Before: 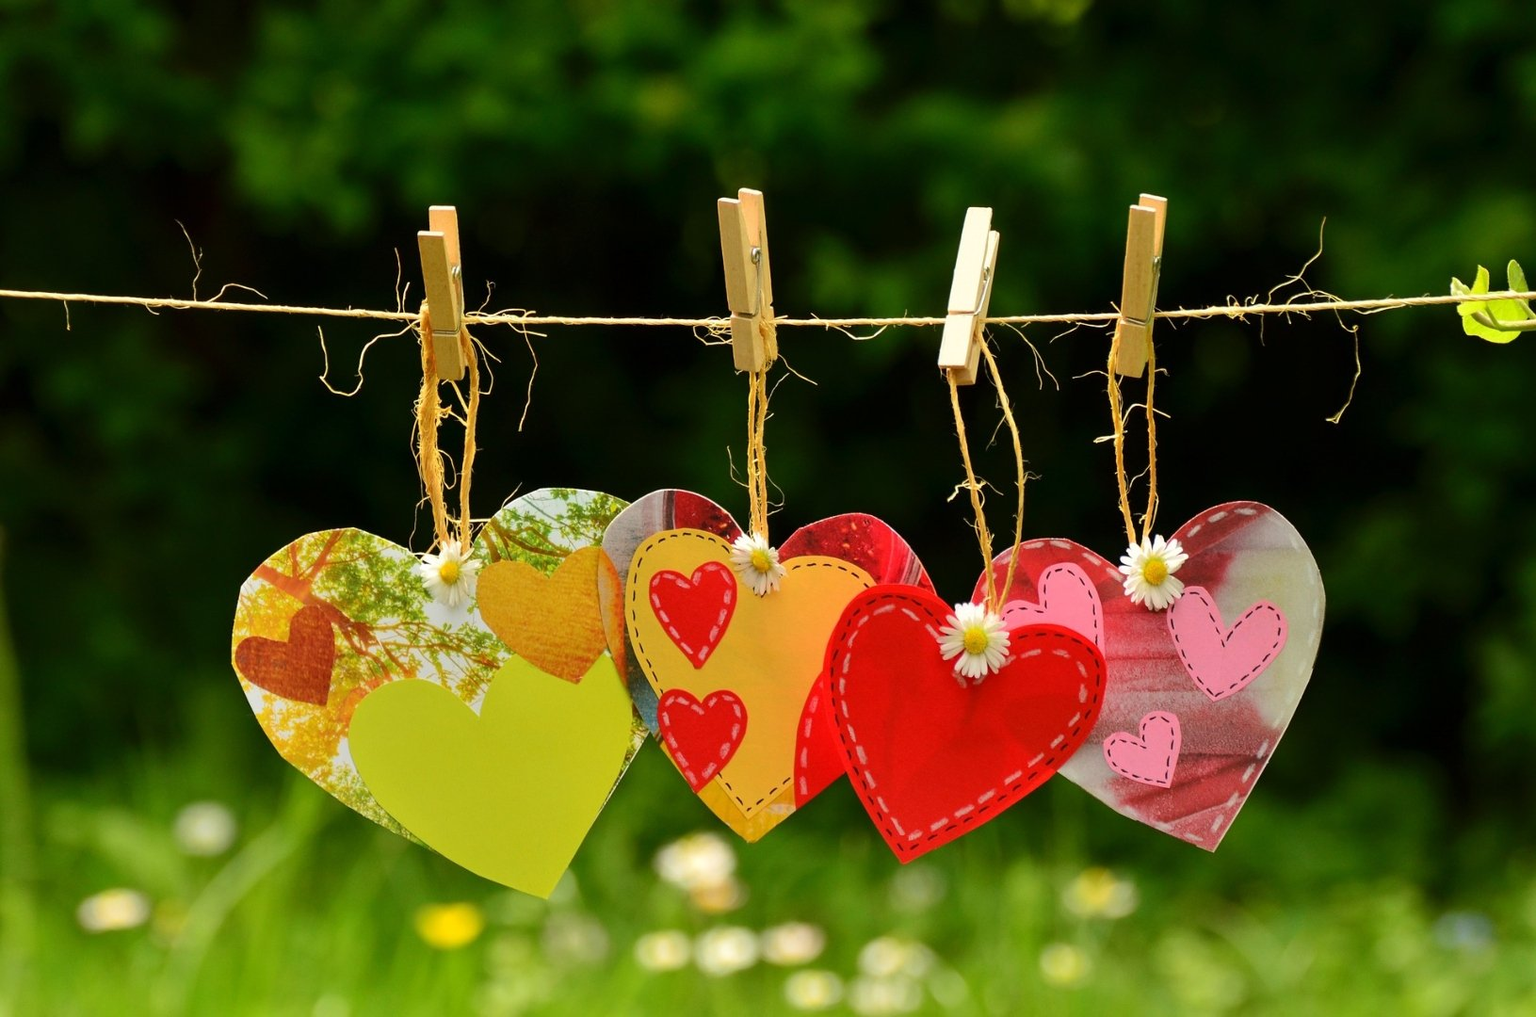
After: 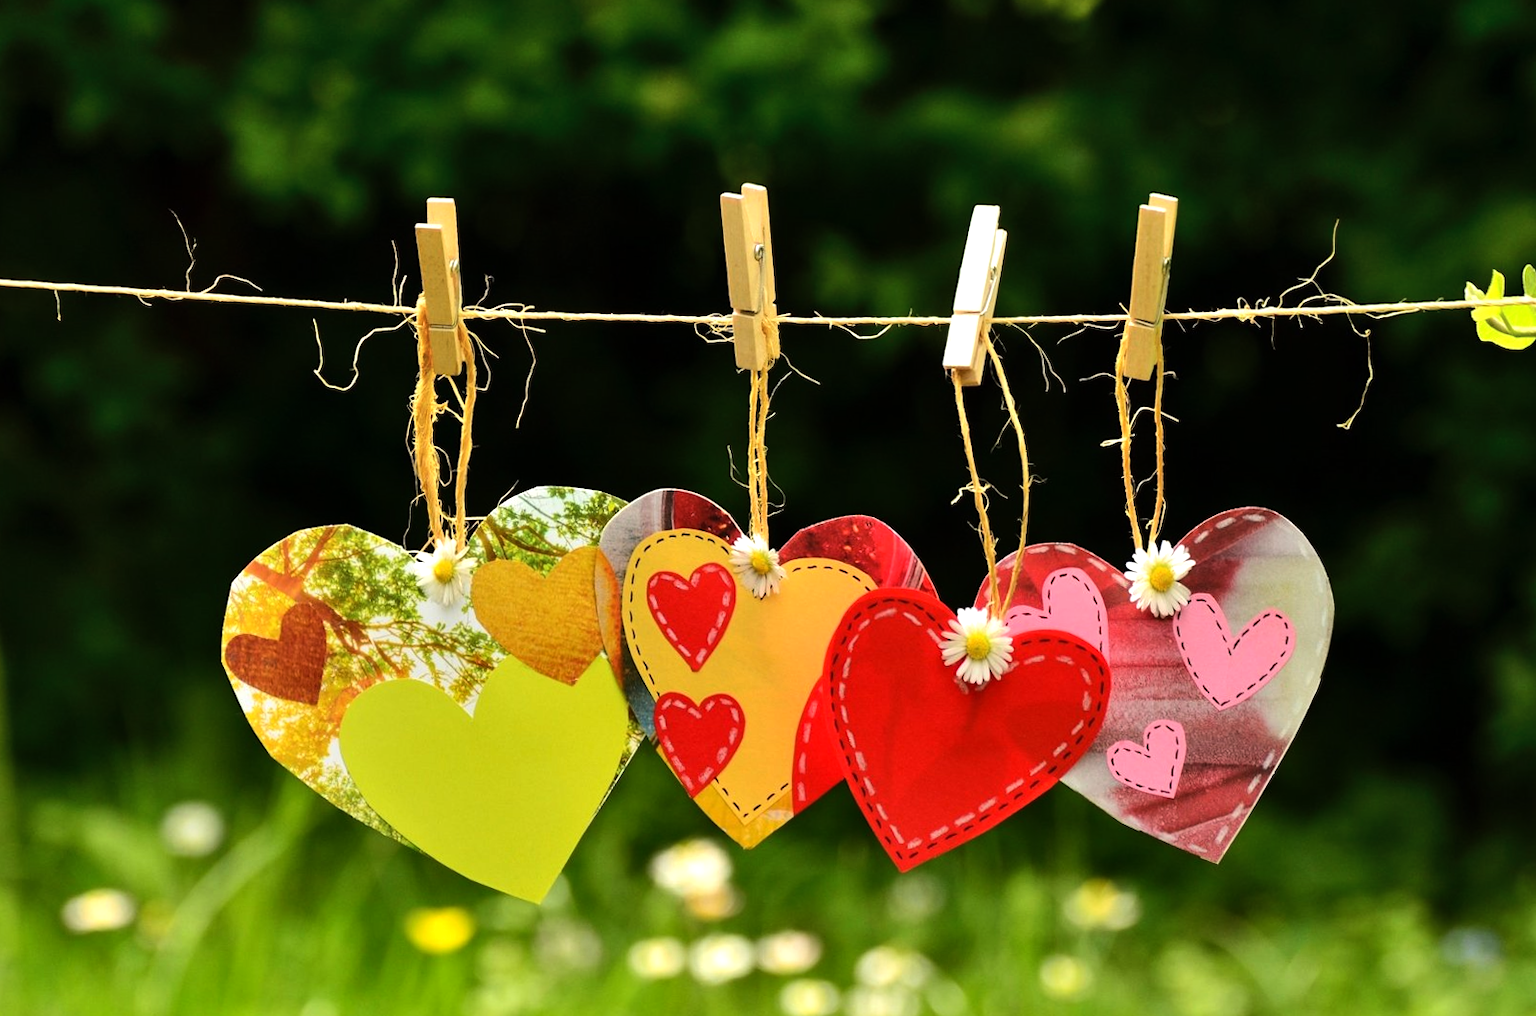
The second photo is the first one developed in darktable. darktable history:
shadows and highlights: shadows 36.86, highlights -27.48, soften with gaussian
crop and rotate: angle -0.621°
exposure: exposure -0.212 EV, compensate exposure bias true, compensate highlight preservation false
tone equalizer: -8 EV -0.738 EV, -7 EV -0.683 EV, -6 EV -0.629 EV, -5 EV -0.371 EV, -3 EV 0.392 EV, -2 EV 0.6 EV, -1 EV 0.699 EV, +0 EV 0.755 EV, edges refinement/feathering 500, mask exposure compensation -1.57 EV, preserve details no
